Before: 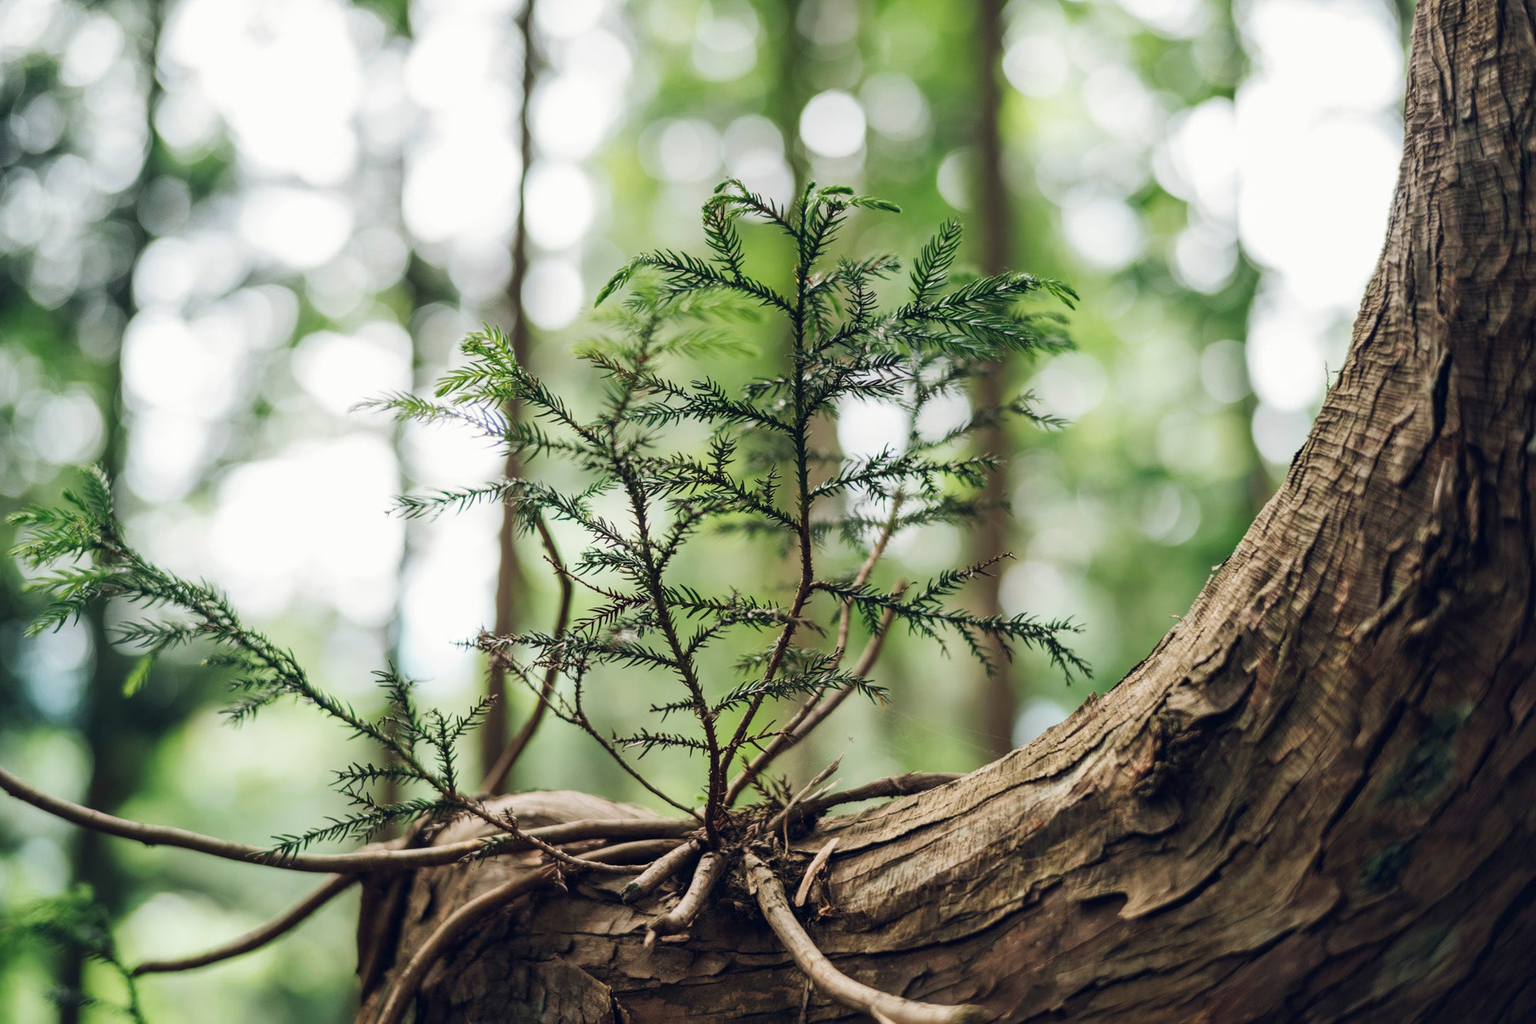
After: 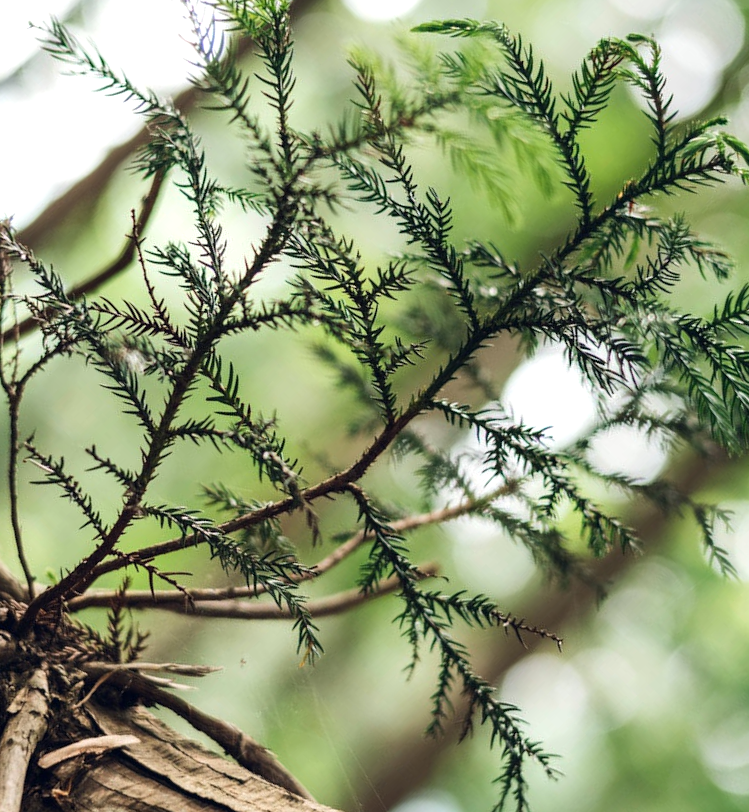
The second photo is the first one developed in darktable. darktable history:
crop and rotate: angle -45.59°, top 16.714%, right 0.832%, bottom 11.618%
tone equalizer: -8 EV -0.397 EV, -7 EV -0.428 EV, -6 EV -0.321 EV, -5 EV -0.219 EV, -3 EV 0.227 EV, -2 EV 0.311 EV, -1 EV 0.363 EV, +0 EV 0.416 EV, edges refinement/feathering 500, mask exposure compensation -1.57 EV, preserve details guided filter
